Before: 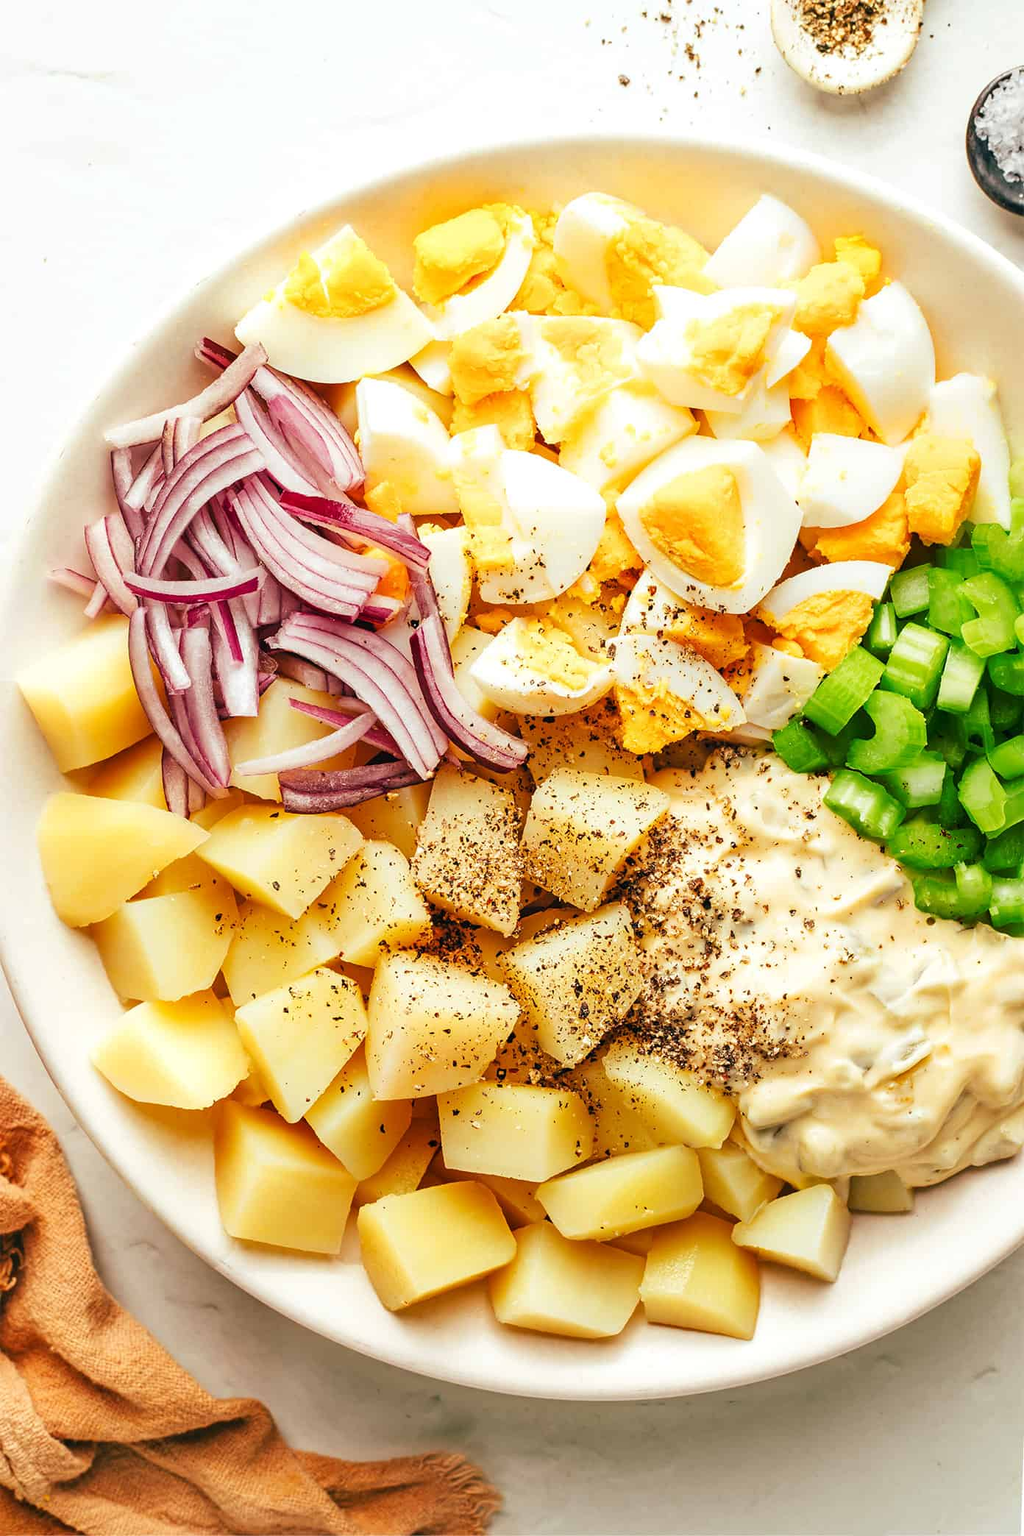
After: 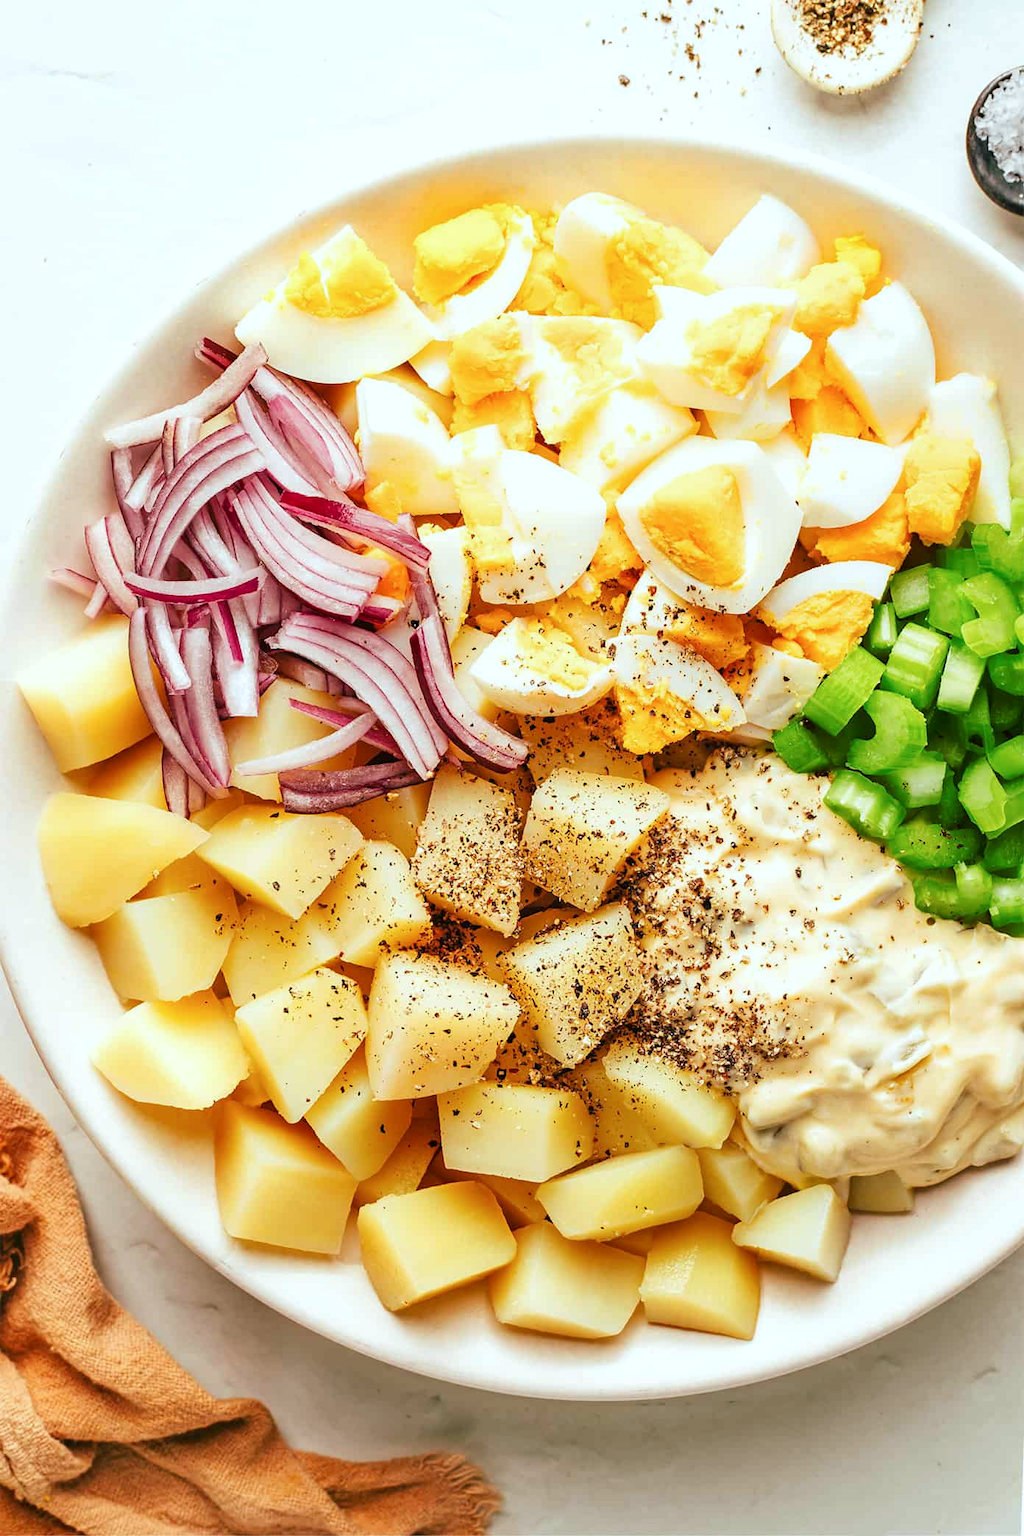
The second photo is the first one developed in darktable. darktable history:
color correction: highlights a* -3.29, highlights b* -6.16, shadows a* 3.28, shadows b* 5.24
